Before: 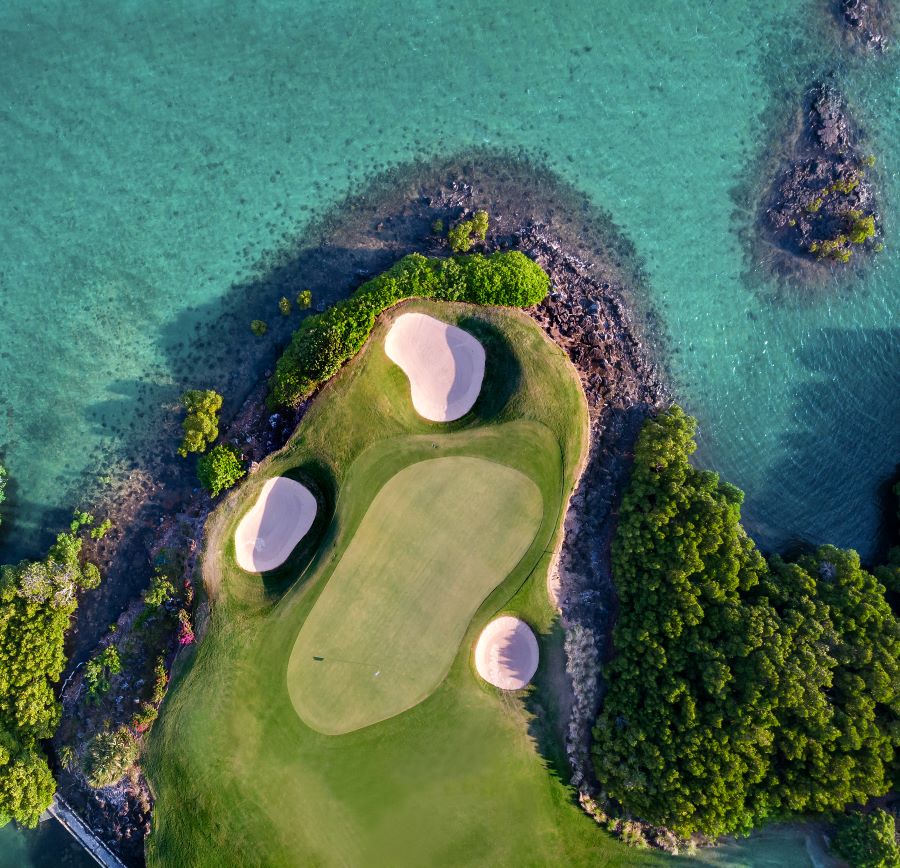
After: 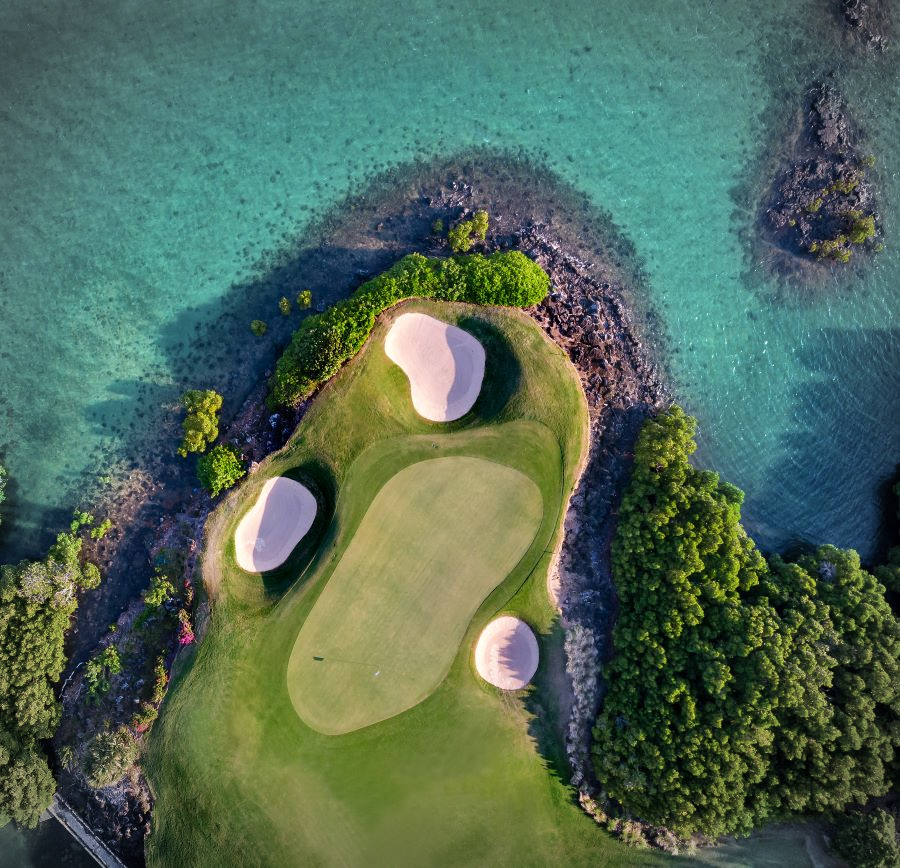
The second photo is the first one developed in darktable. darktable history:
vignetting: automatic ratio true
shadows and highlights: shadows 53, soften with gaussian
